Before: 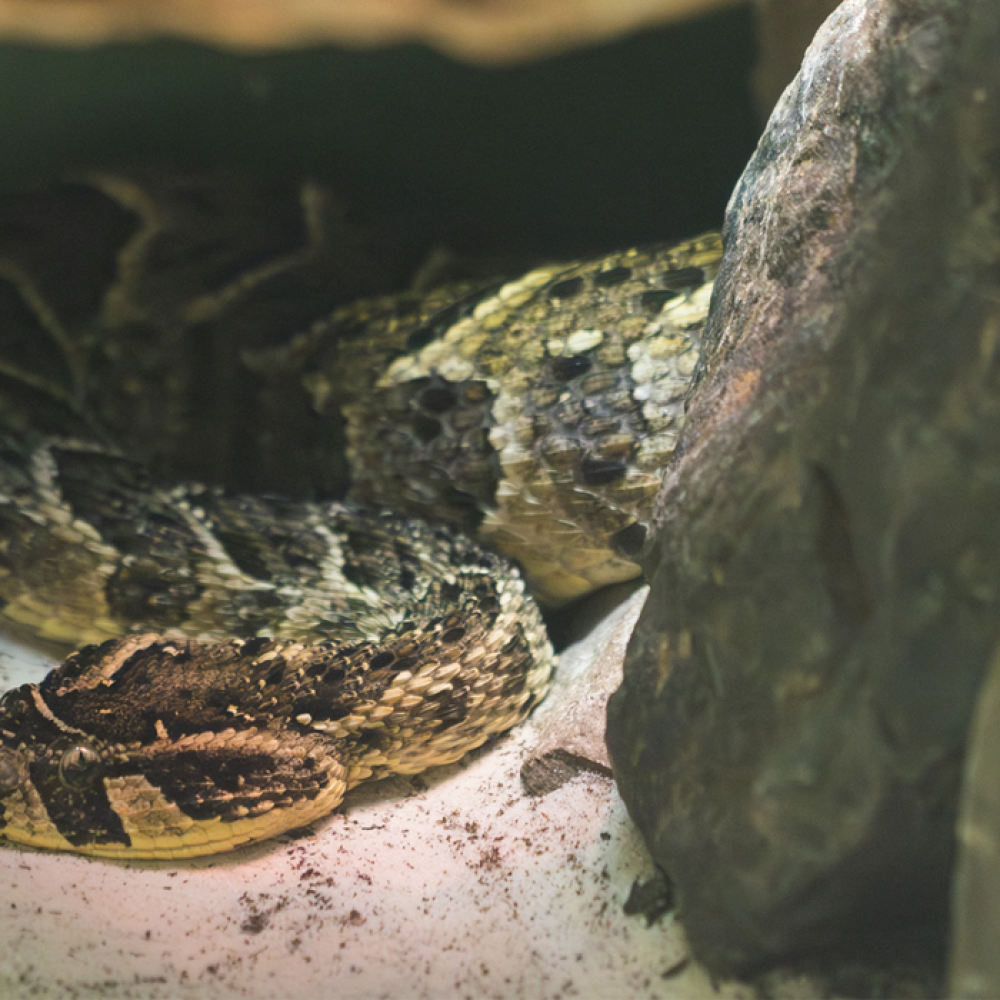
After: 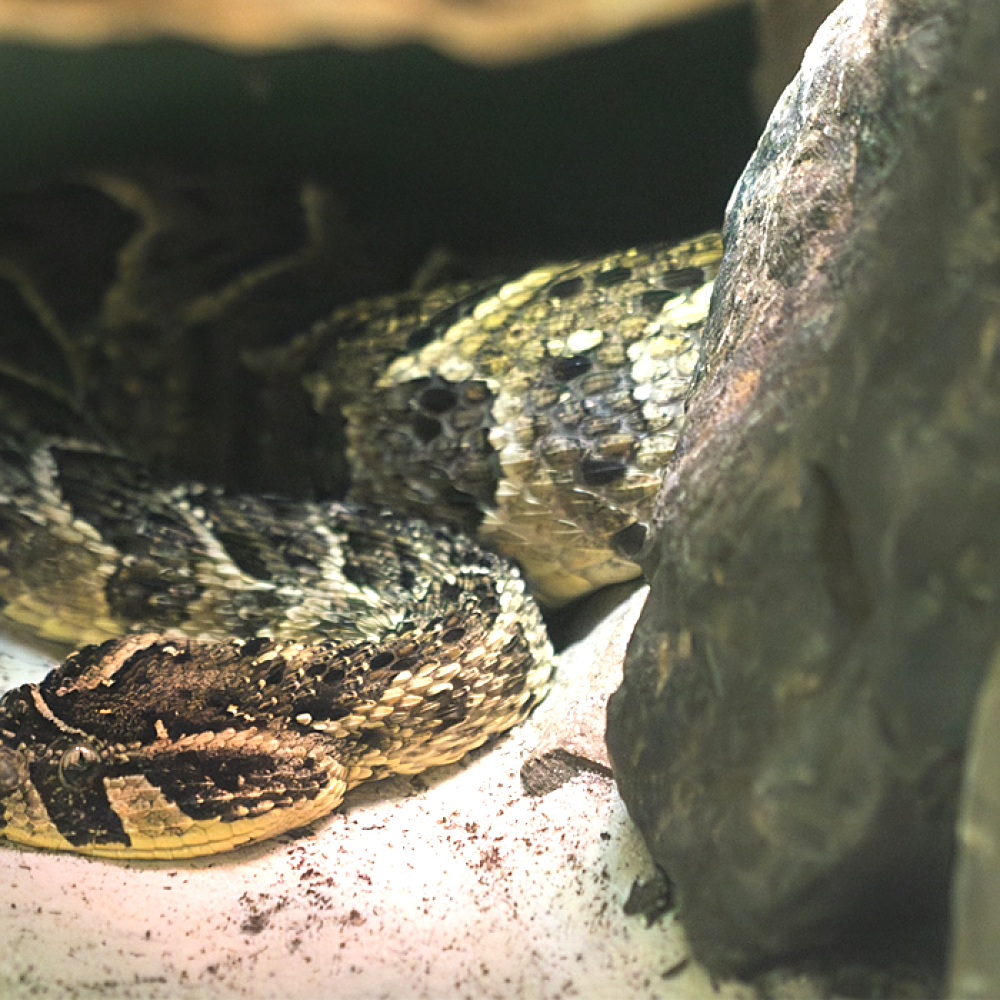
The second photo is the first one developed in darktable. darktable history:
tone equalizer: -8 EV -0.765 EV, -7 EV -0.69 EV, -6 EV -0.577 EV, -5 EV -0.397 EV, -3 EV 0.387 EV, -2 EV 0.6 EV, -1 EV 0.679 EV, +0 EV 0.754 EV
sharpen: amount 0.499
